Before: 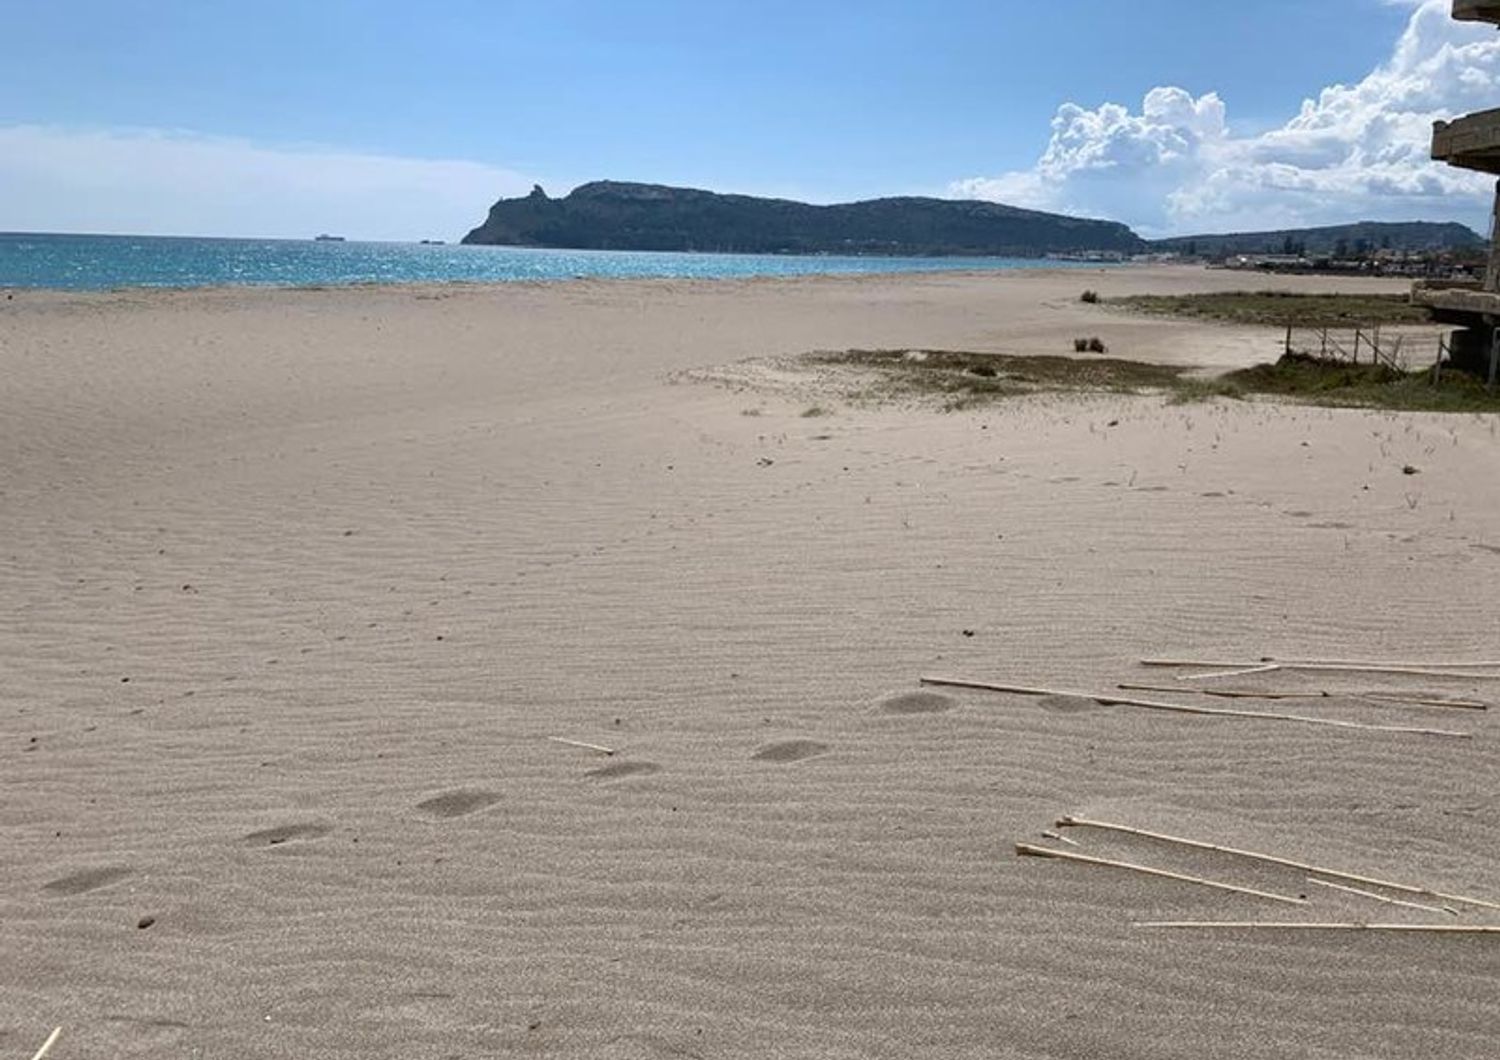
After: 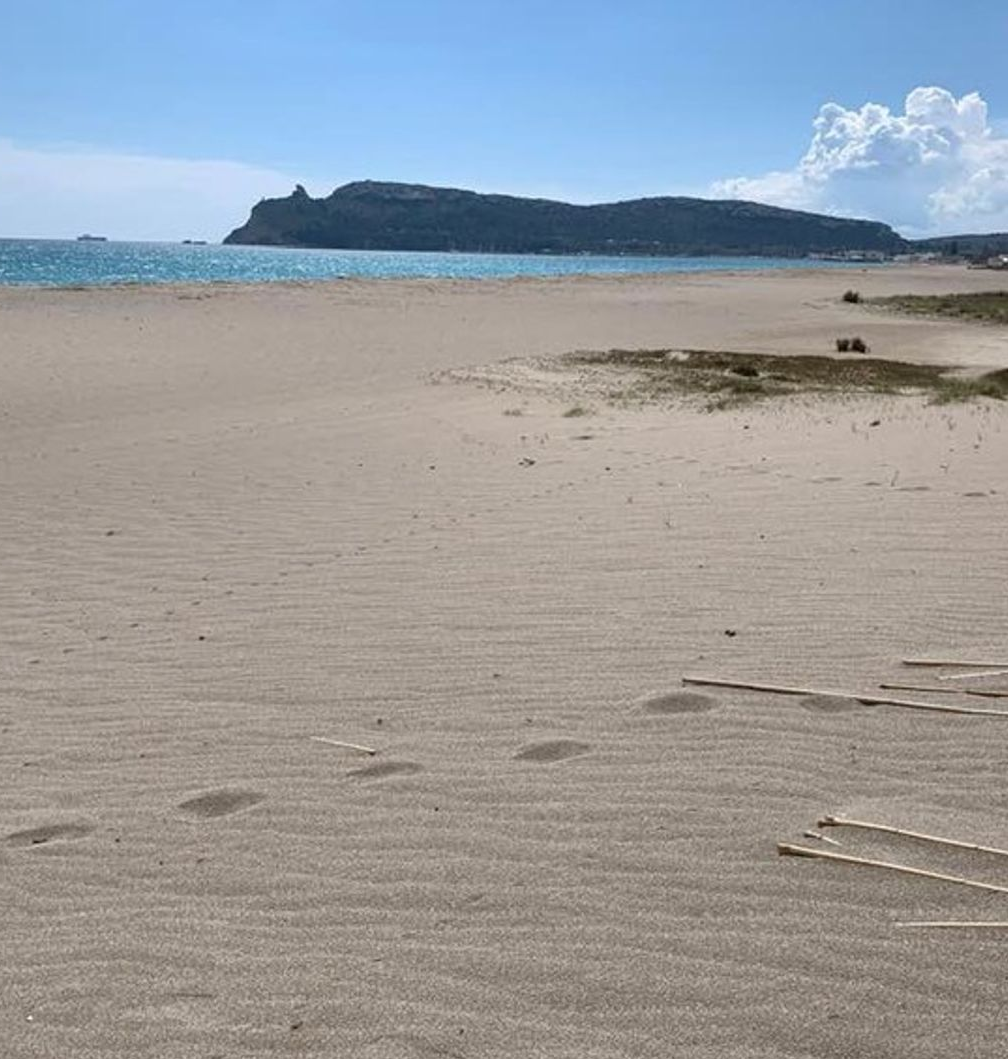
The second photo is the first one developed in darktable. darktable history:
crop and rotate: left 15.927%, right 16.809%
